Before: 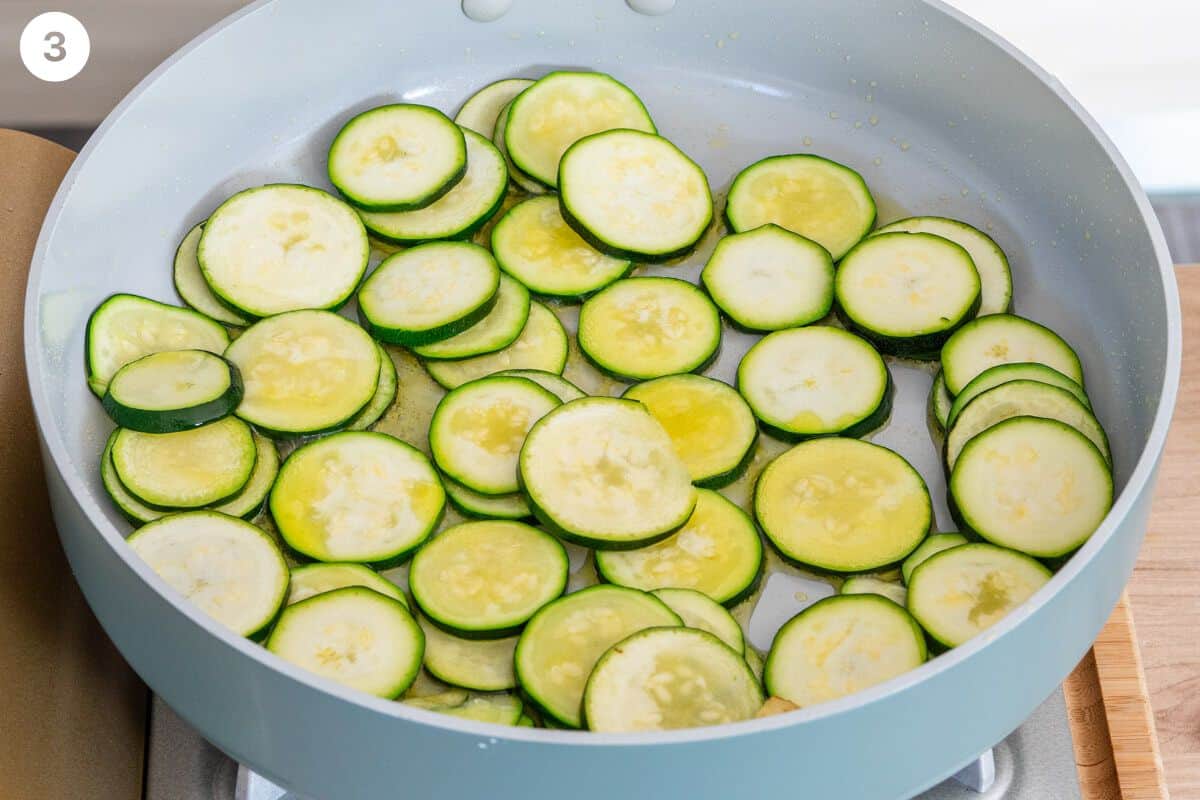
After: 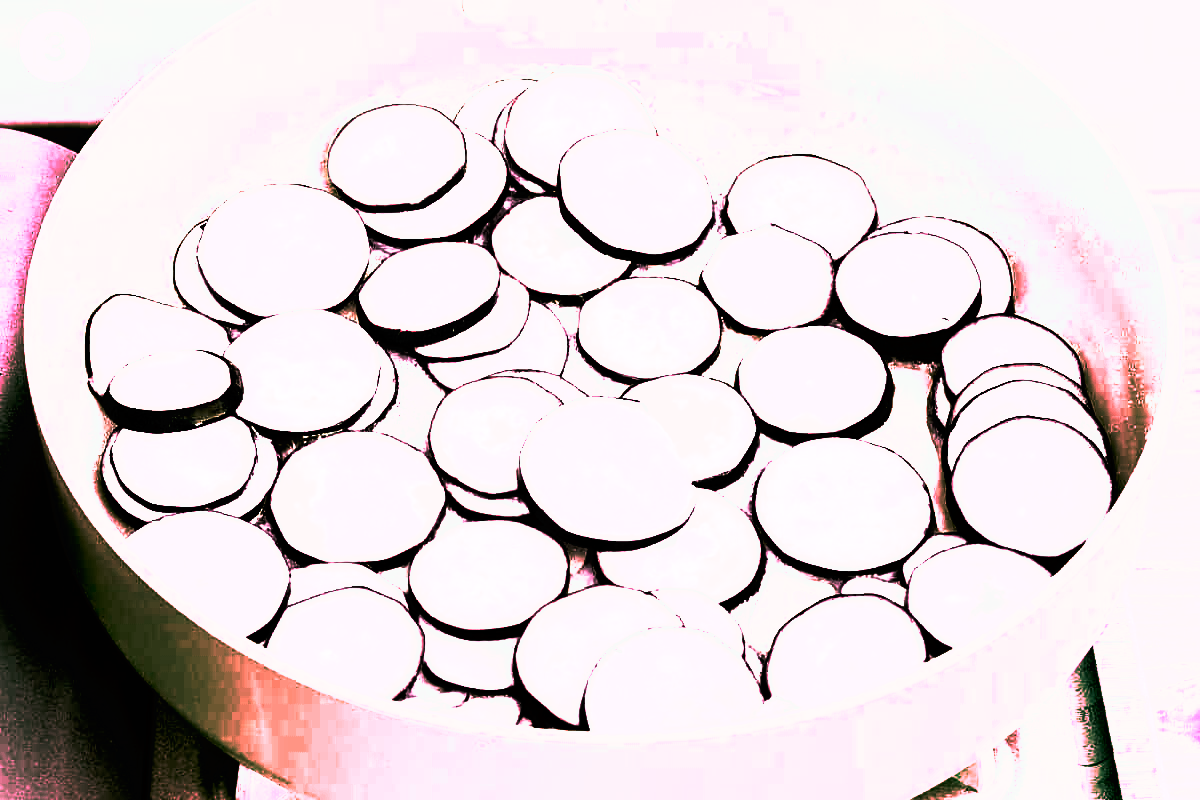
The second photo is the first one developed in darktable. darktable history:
tone curve: curves: ch0 [(0, 0) (0.003, 0.001) (0.011, 0.003) (0.025, 0.003) (0.044, 0.003) (0.069, 0.003) (0.1, 0.006) (0.136, 0.007) (0.177, 0.009) (0.224, 0.007) (0.277, 0.026) (0.335, 0.126) (0.399, 0.254) (0.468, 0.493) (0.543, 0.892) (0.623, 0.984) (0.709, 0.979) (0.801, 0.979) (0.898, 0.982) (1, 1)], preserve colors none
color look up table: target L [73.88, 100.26, 73.62, 100.28, 73.59, 97.29, 88.22, 88.22, 97.25, 65.22, 49.36, 0, 200.34, 97.29, 97.29, 73.85, 69.17, 51.46, 50.13, 48.94, 45.9, 43.2, 35.67, 28.47, 9.153, 0.398, 97.25, 73.88, 100.24, 71.67, 73.88, 72.42, 90.67, 90.67, 65.16, 52.38, 50.24, 44.75, 50.57, 36.12, 38.88, 9.153, 23.95, 73.85, 68.93, 73.85, 90.67, 47.59, 9.153], target a [93.89, 1.724, 91.23, 1.852, 91.12, 11.51, 41.53, 41.53, 11.43, 57.3, 5.656, 0, 0, 11.51, 11.51, 92.81, 74.22, 6.197, 6.004, 6.044, 5.361, 4.352, 6.101, 1.619, 6.853, 1.228, 11.43, 93.89, 1.597, 84.06, 93.89, 86.62, 33.62, 33.62, 57.03, 4.57, 6.603, 5.424, 6.949, 5.95, 5.909, 6.853, 1.842, 92.81, 73.62, 92.81, 33.62, 4.305, 6.853], target b [-28.4, -0.925, 29.08, -1.394, 29.74, -5.479, -3.866, -3.866, -5.033, 16.54, 6.933, 0, 0, -5.479, -5.479, -13.56, 22.75, 5.793, 6.53, 8.726, 6.677, 7.366, 6.875, 1.881, 8.104, 0.615, -5.033, -28.4, -0.456, 26.84, -28.4, 27.93, -9.381, -9.381, 16.6, 5.222, 7.124, 6.452, 6.596, 6.971, 7.106, 8.104, 25.27, -13.56, 22.53, -13.56, -9.381, 6.763, 8.104], num patches 49
